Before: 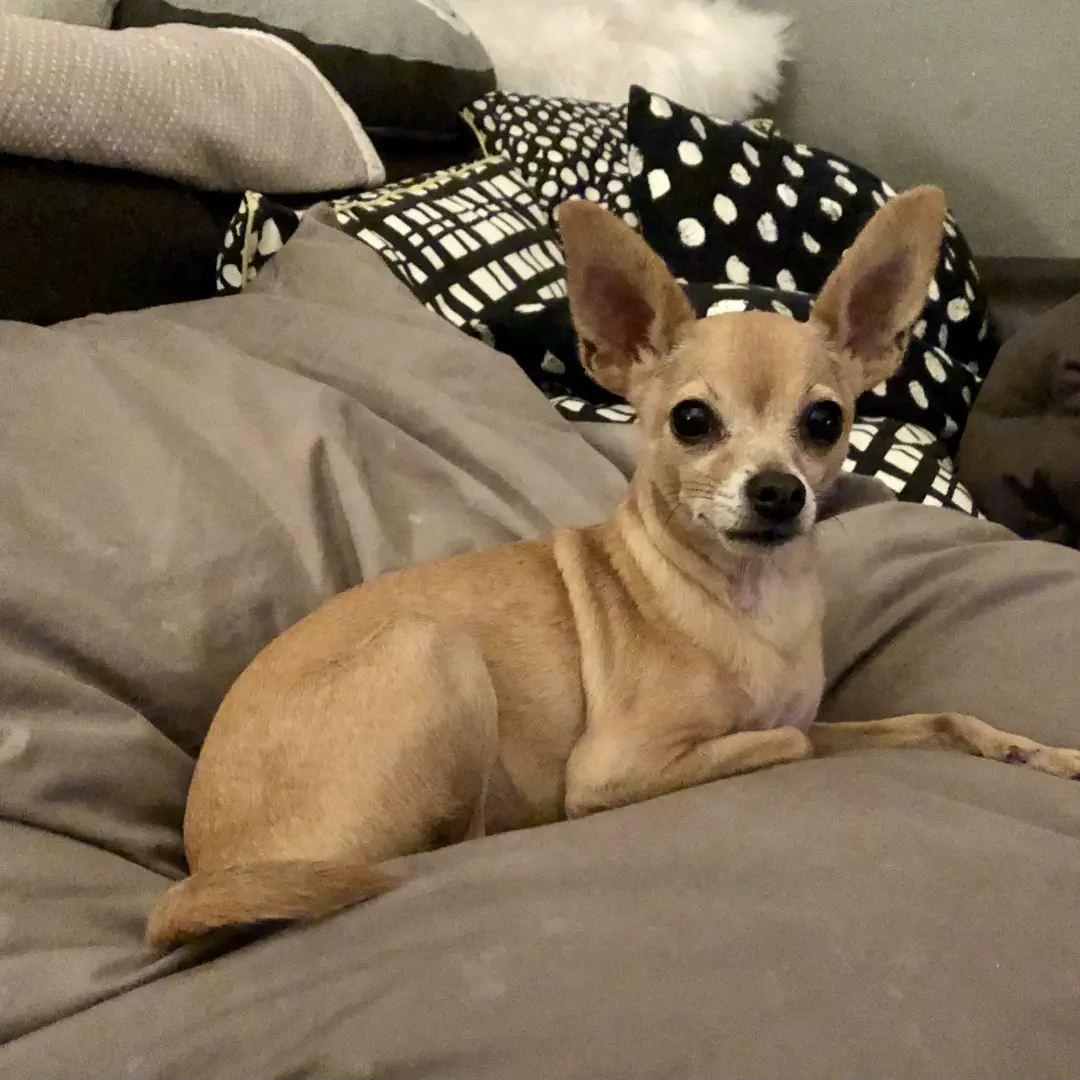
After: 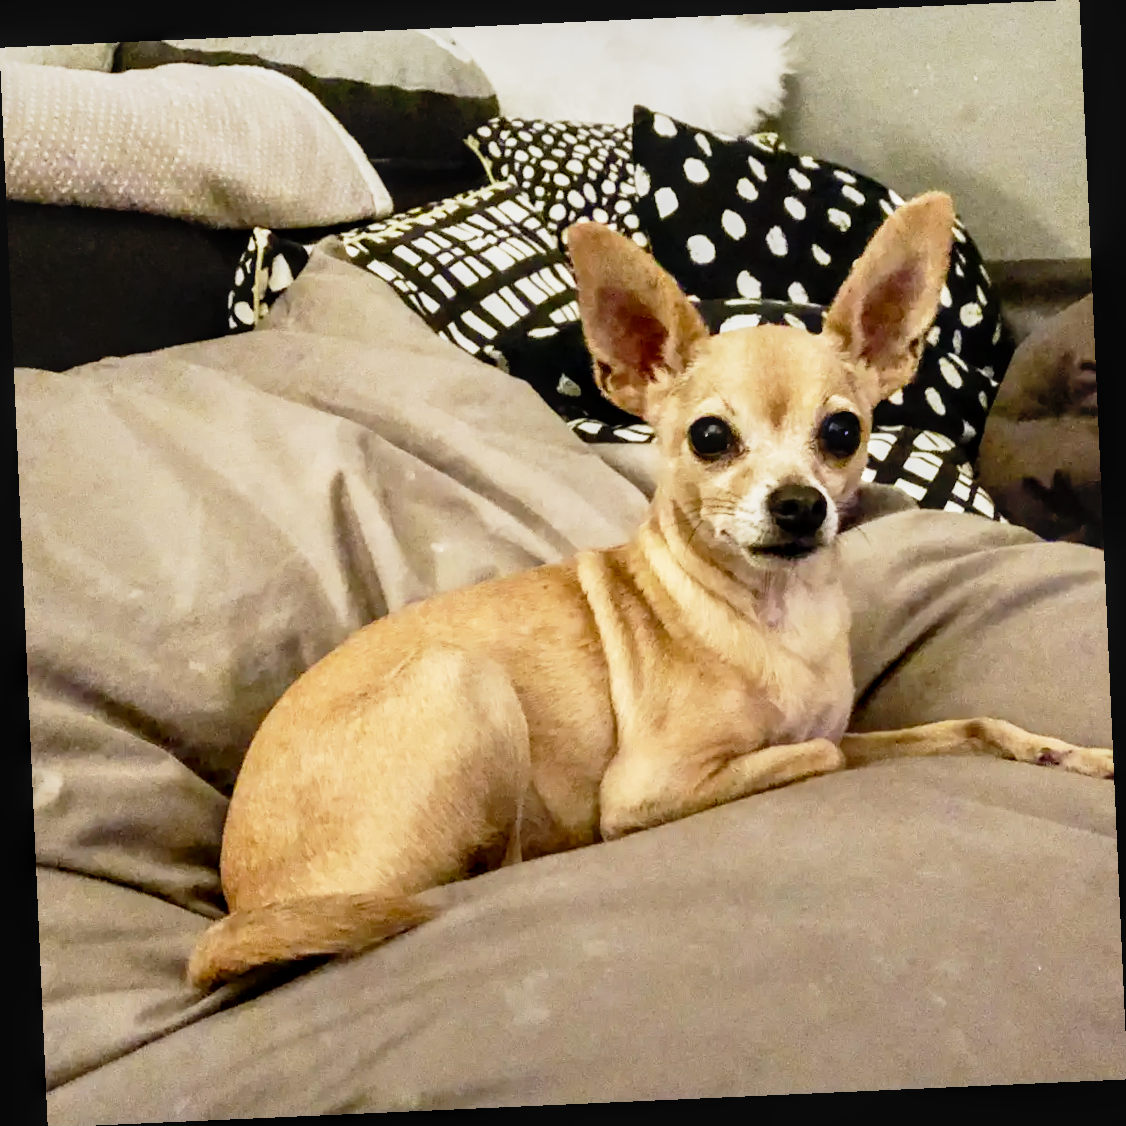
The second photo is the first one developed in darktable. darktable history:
graduated density: rotation -180°, offset 27.42
base curve: curves: ch0 [(0, 0) (0.012, 0.01) (0.073, 0.168) (0.31, 0.711) (0.645, 0.957) (1, 1)], preserve colors none
local contrast: on, module defaults
rotate and perspective: rotation -2.56°, automatic cropping off
